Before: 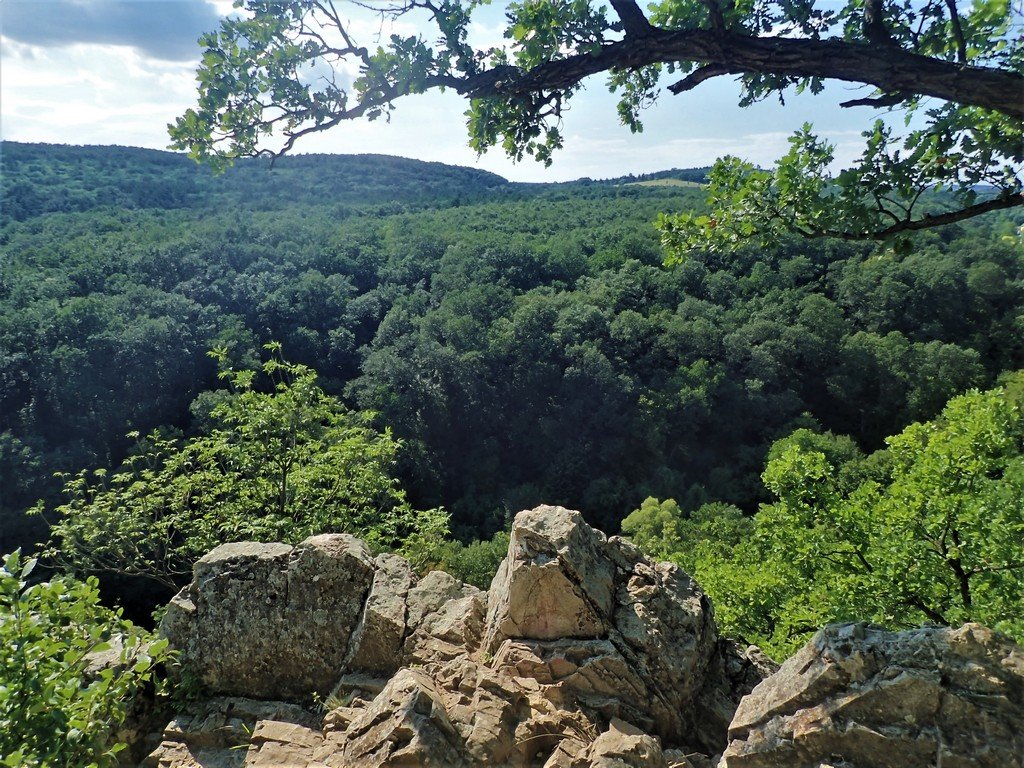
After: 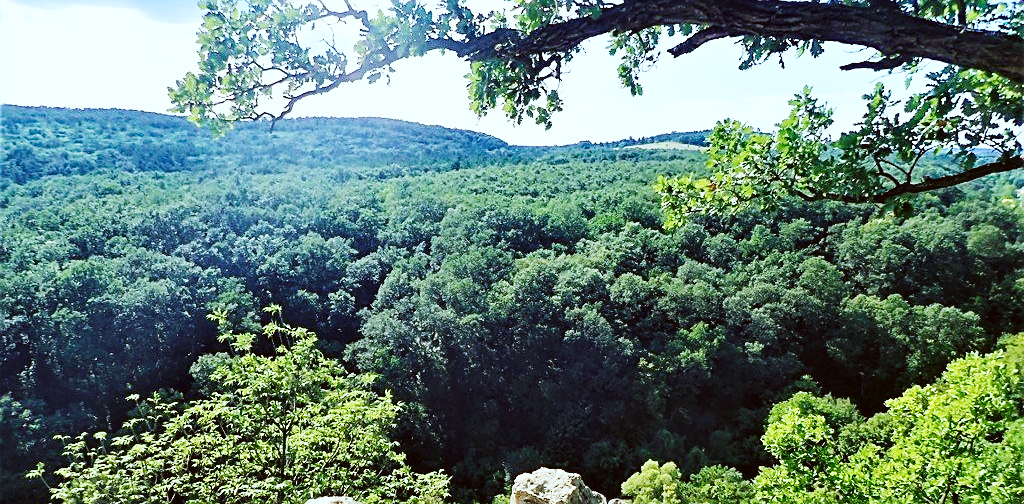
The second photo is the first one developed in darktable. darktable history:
crop and rotate: top 4.848%, bottom 29.503%
sharpen: on, module defaults
base curve: curves: ch0 [(0, 0.003) (0.001, 0.002) (0.006, 0.004) (0.02, 0.022) (0.048, 0.086) (0.094, 0.234) (0.162, 0.431) (0.258, 0.629) (0.385, 0.8) (0.548, 0.918) (0.751, 0.988) (1, 1)], preserve colors none
color correction: highlights a* -3.28, highlights b* -6.24, shadows a* 3.1, shadows b* 5.19
